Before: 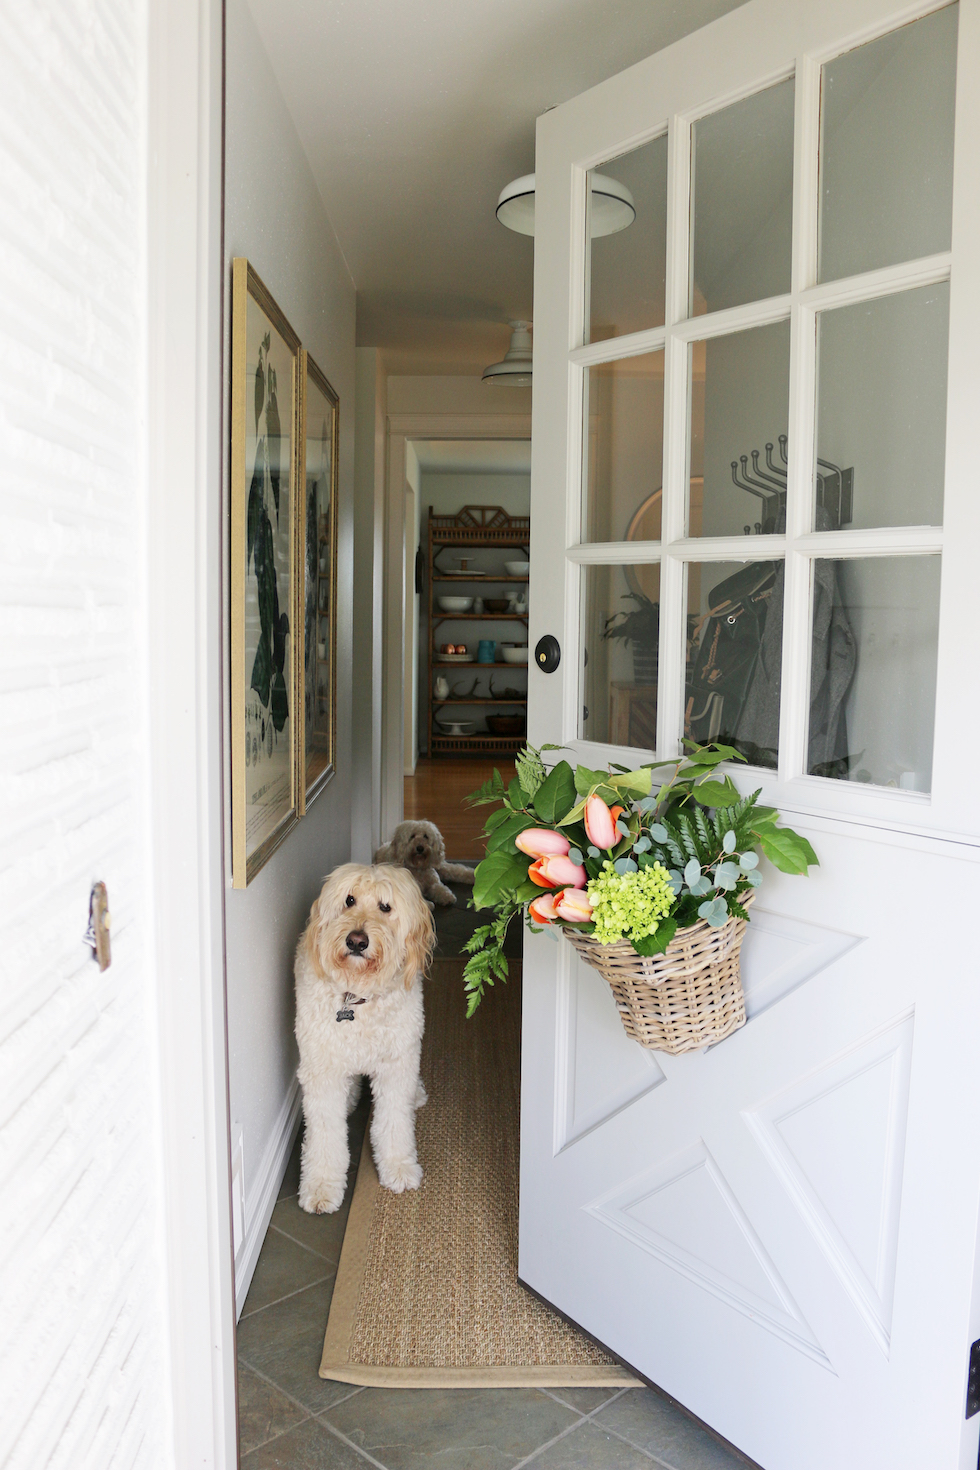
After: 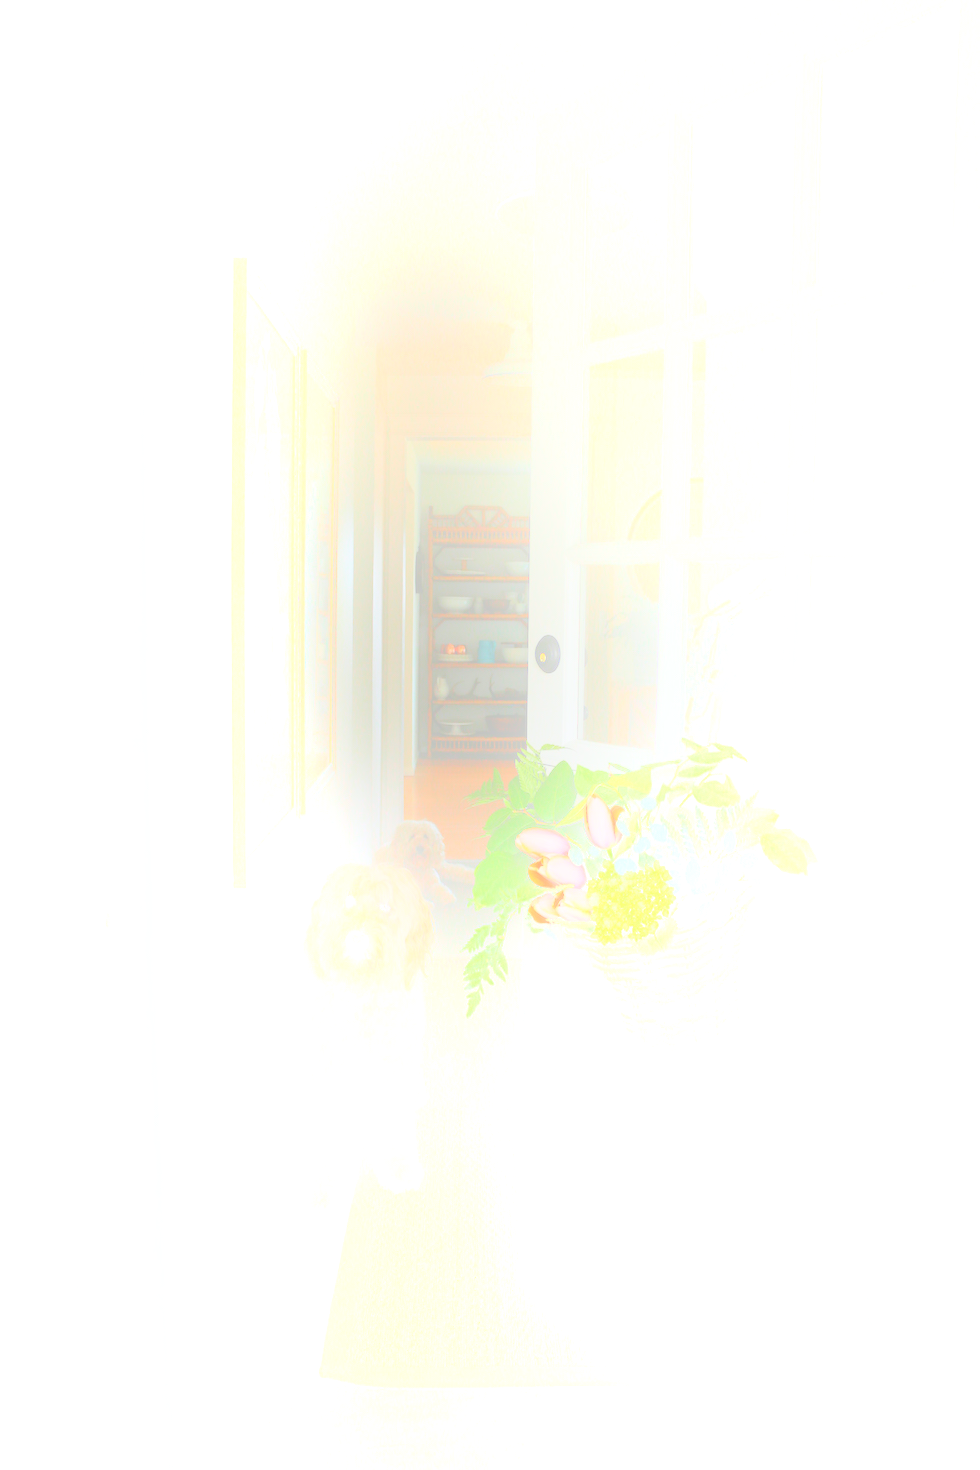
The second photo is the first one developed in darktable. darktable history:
white balance: red 0.988, blue 1.017
bloom: size 25%, threshold 5%, strength 90%
